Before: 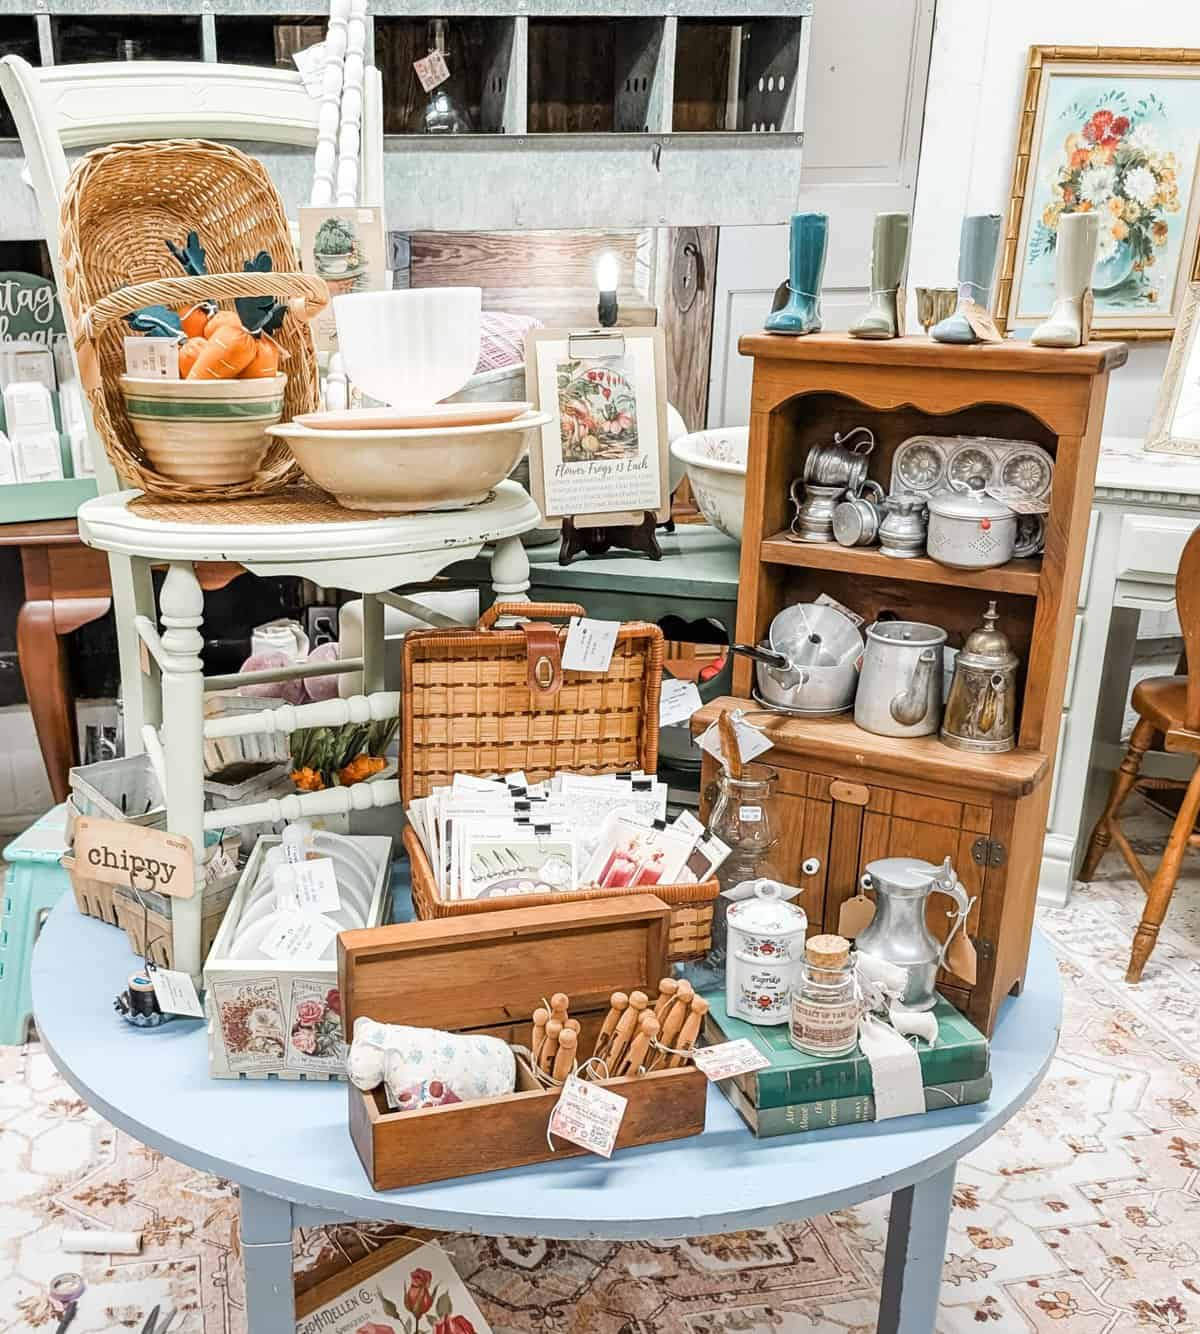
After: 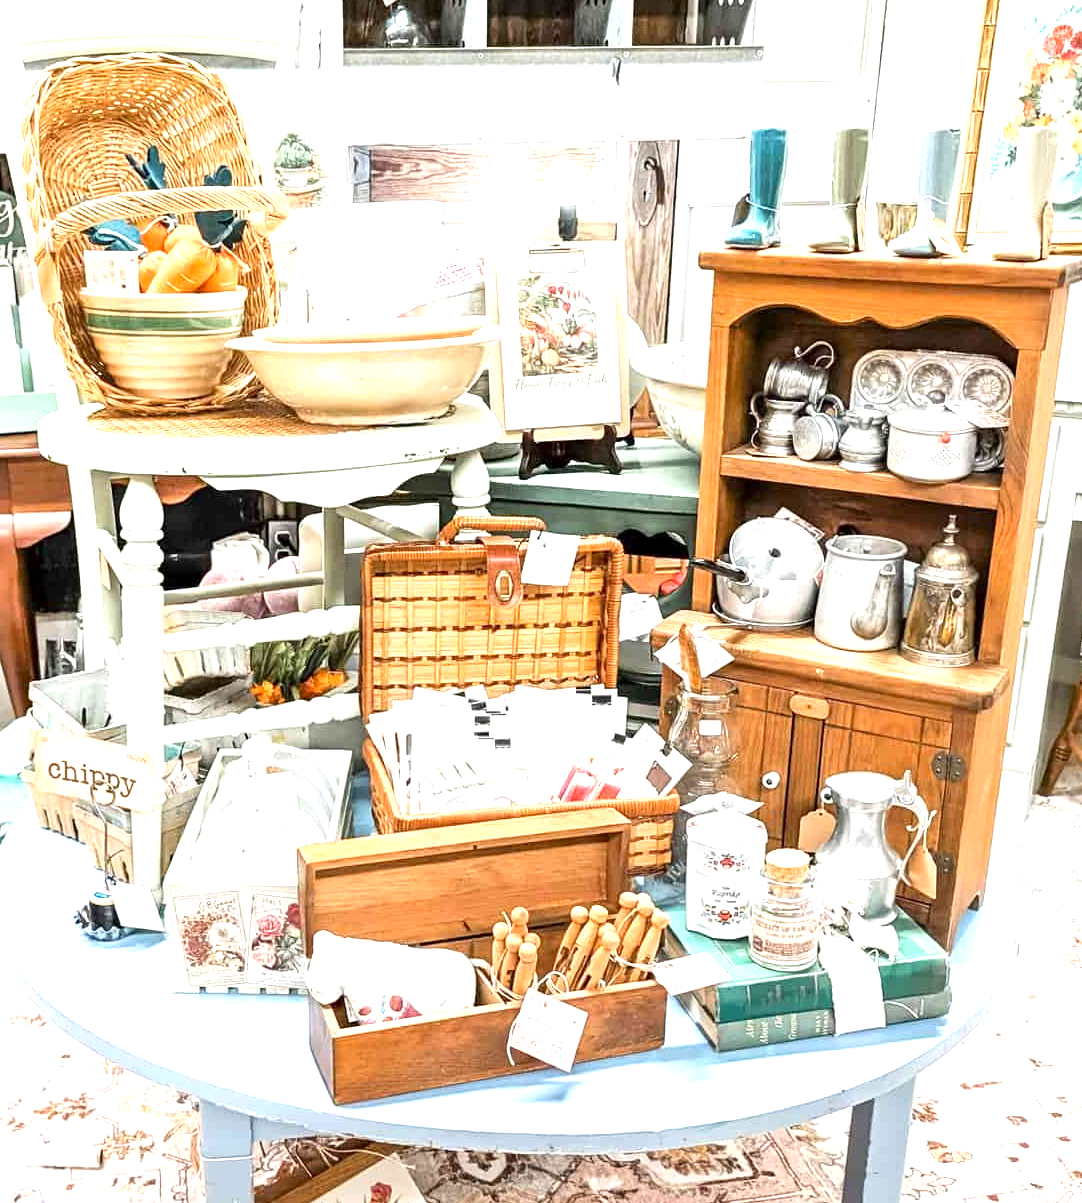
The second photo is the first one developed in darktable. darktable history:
exposure: black level correction 0.001, exposure 1.117 EV, compensate highlight preservation false
crop: left 3.391%, top 6.491%, right 6.388%, bottom 3.274%
contrast brightness saturation: contrast 0.079, saturation 0.024
